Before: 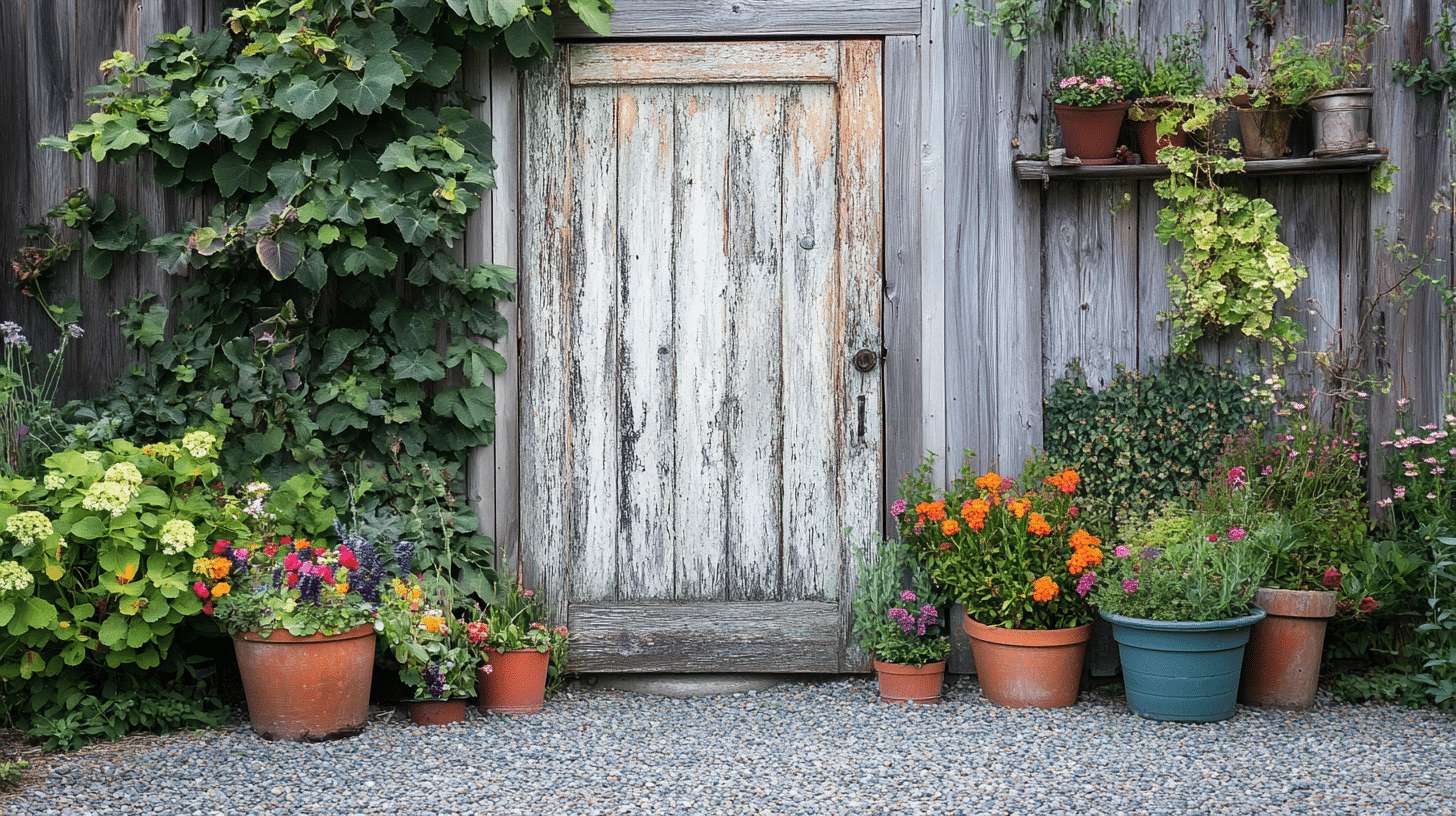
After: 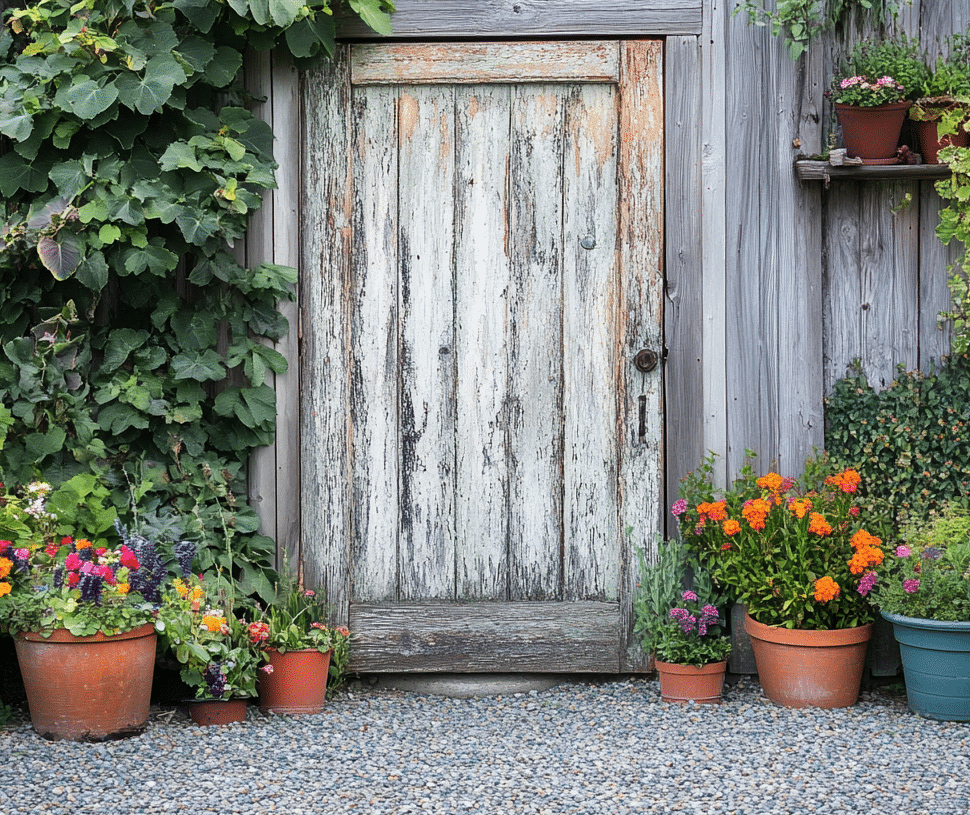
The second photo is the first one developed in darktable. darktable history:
crop and rotate: left 15.055%, right 18.278%
shadows and highlights: shadows 52.34, highlights -28.23, soften with gaussian
white balance: emerald 1
